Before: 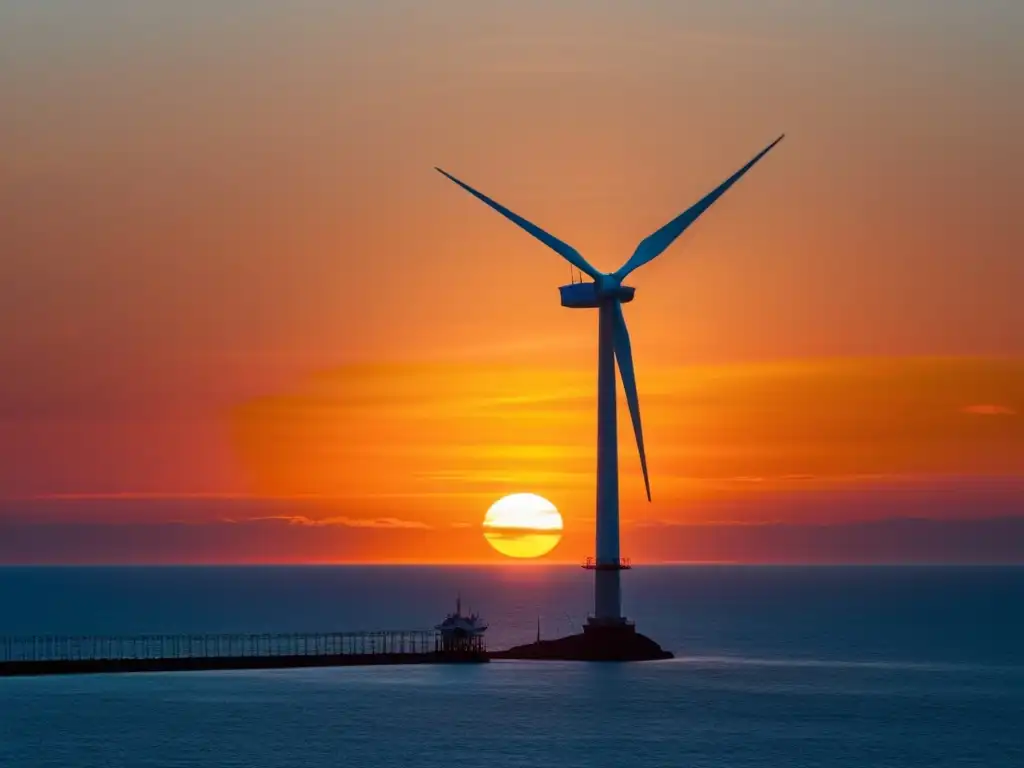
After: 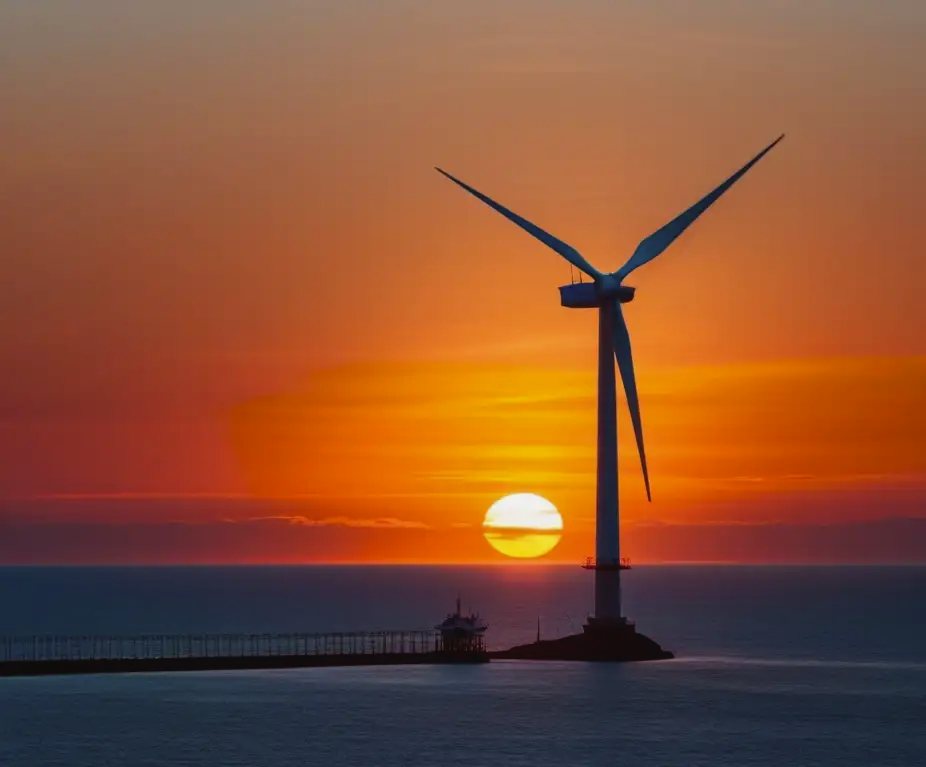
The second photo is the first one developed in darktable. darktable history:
contrast brightness saturation: contrast -0.08, brightness -0.04, saturation -0.11
crop: right 9.509%, bottom 0.031%
rgb levels: mode RGB, independent channels, levels [[0, 0.5, 1], [0, 0.521, 1], [0, 0.536, 1]]
